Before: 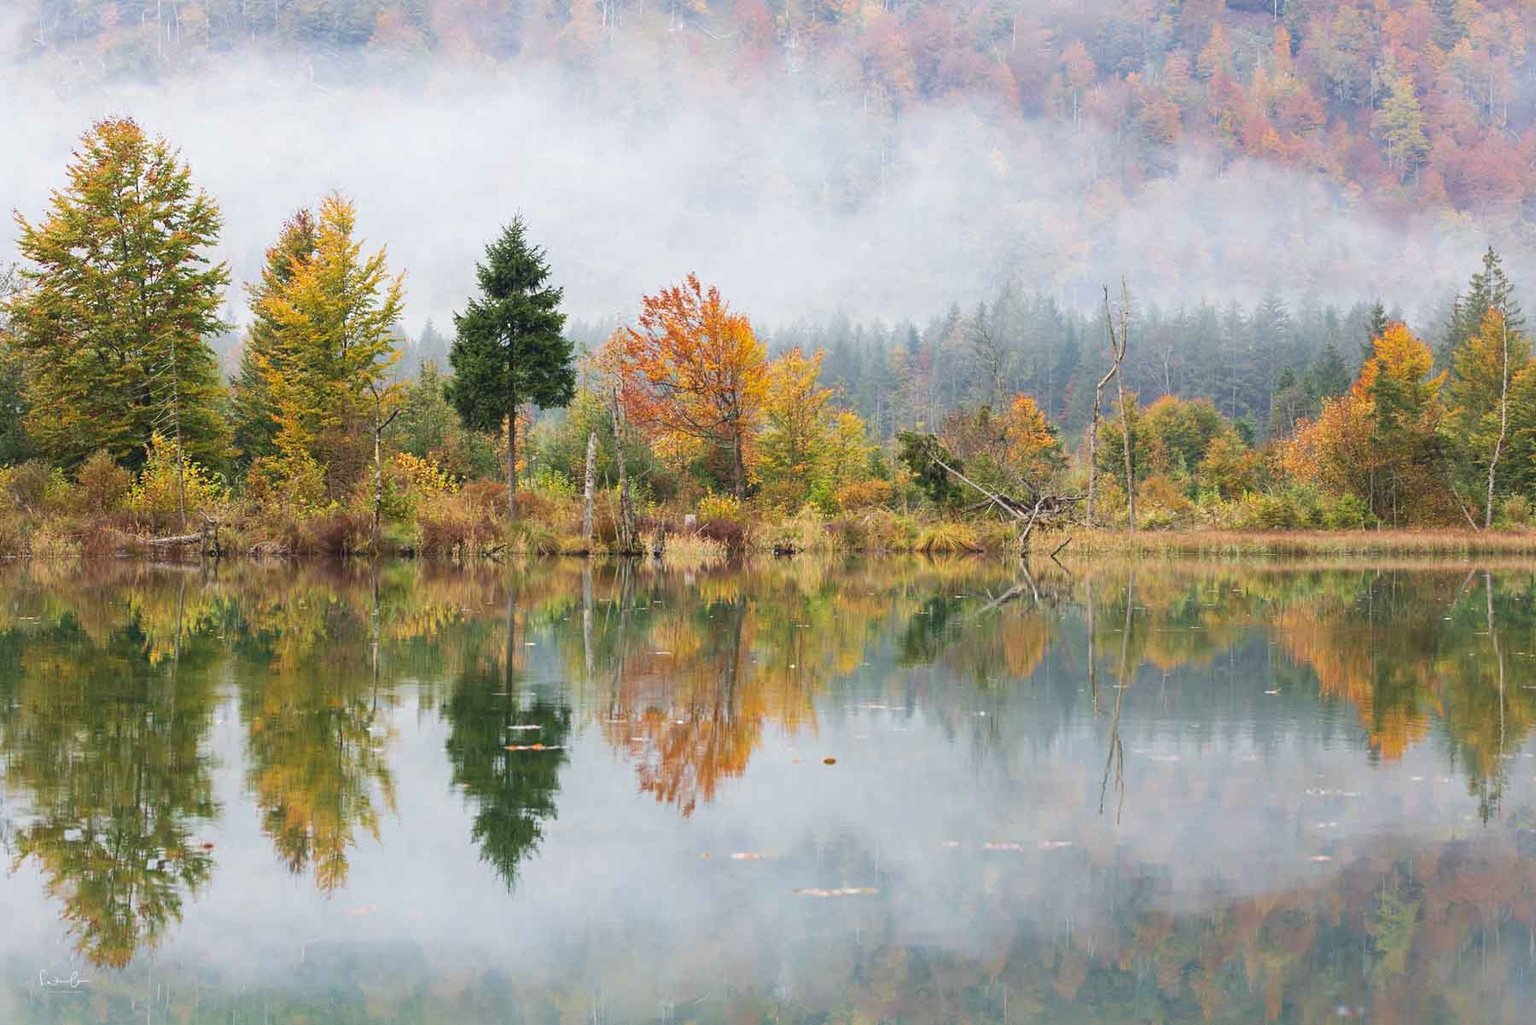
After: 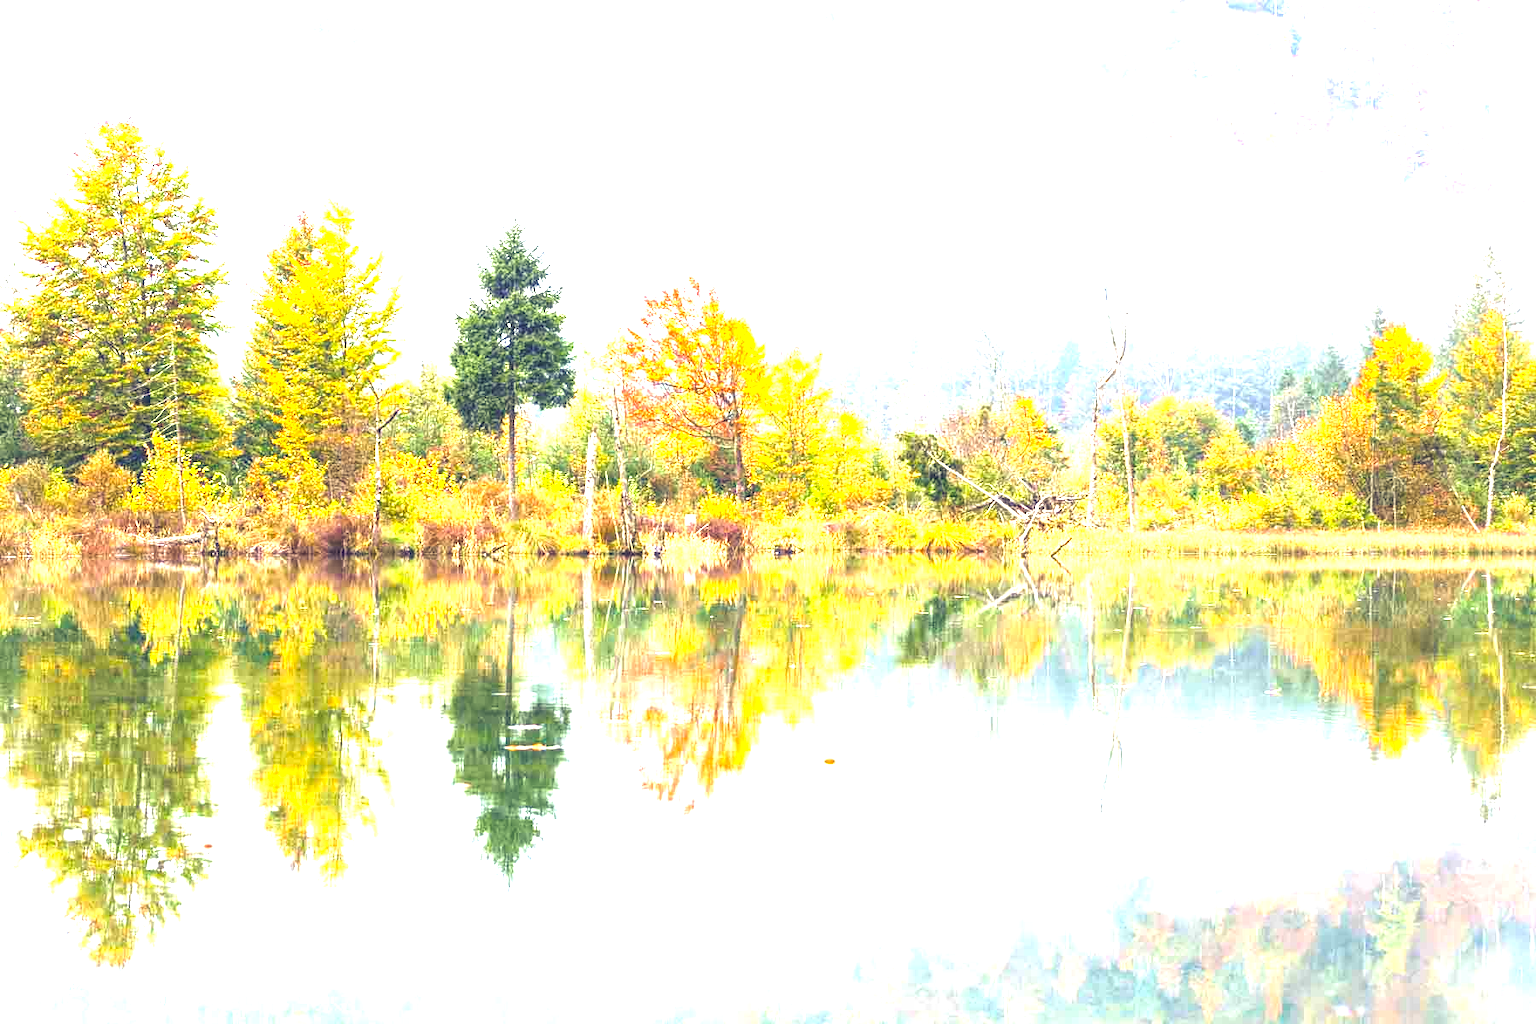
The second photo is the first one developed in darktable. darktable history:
tone equalizer: -8 EV -1.07 EV, -7 EV -1 EV, -6 EV -0.902 EV, -5 EV -0.583 EV, -3 EV 0.583 EV, -2 EV 0.881 EV, -1 EV 1 EV, +0 EV 1.07 EV
local contrast: detail 130%
exposure: black level correction -0.005, exposure 1 EV, compensate exposure bias true, compensate highlight preservation false
color balance rgb: shadows lift › luminance -28.938%, shadows lift › chroma 14.819%, shadows lift › hue 268.79°, global offset › luminance 0.492%, perceptual saturation grading › global saturation 25.793%, global vibrance 9.298%
